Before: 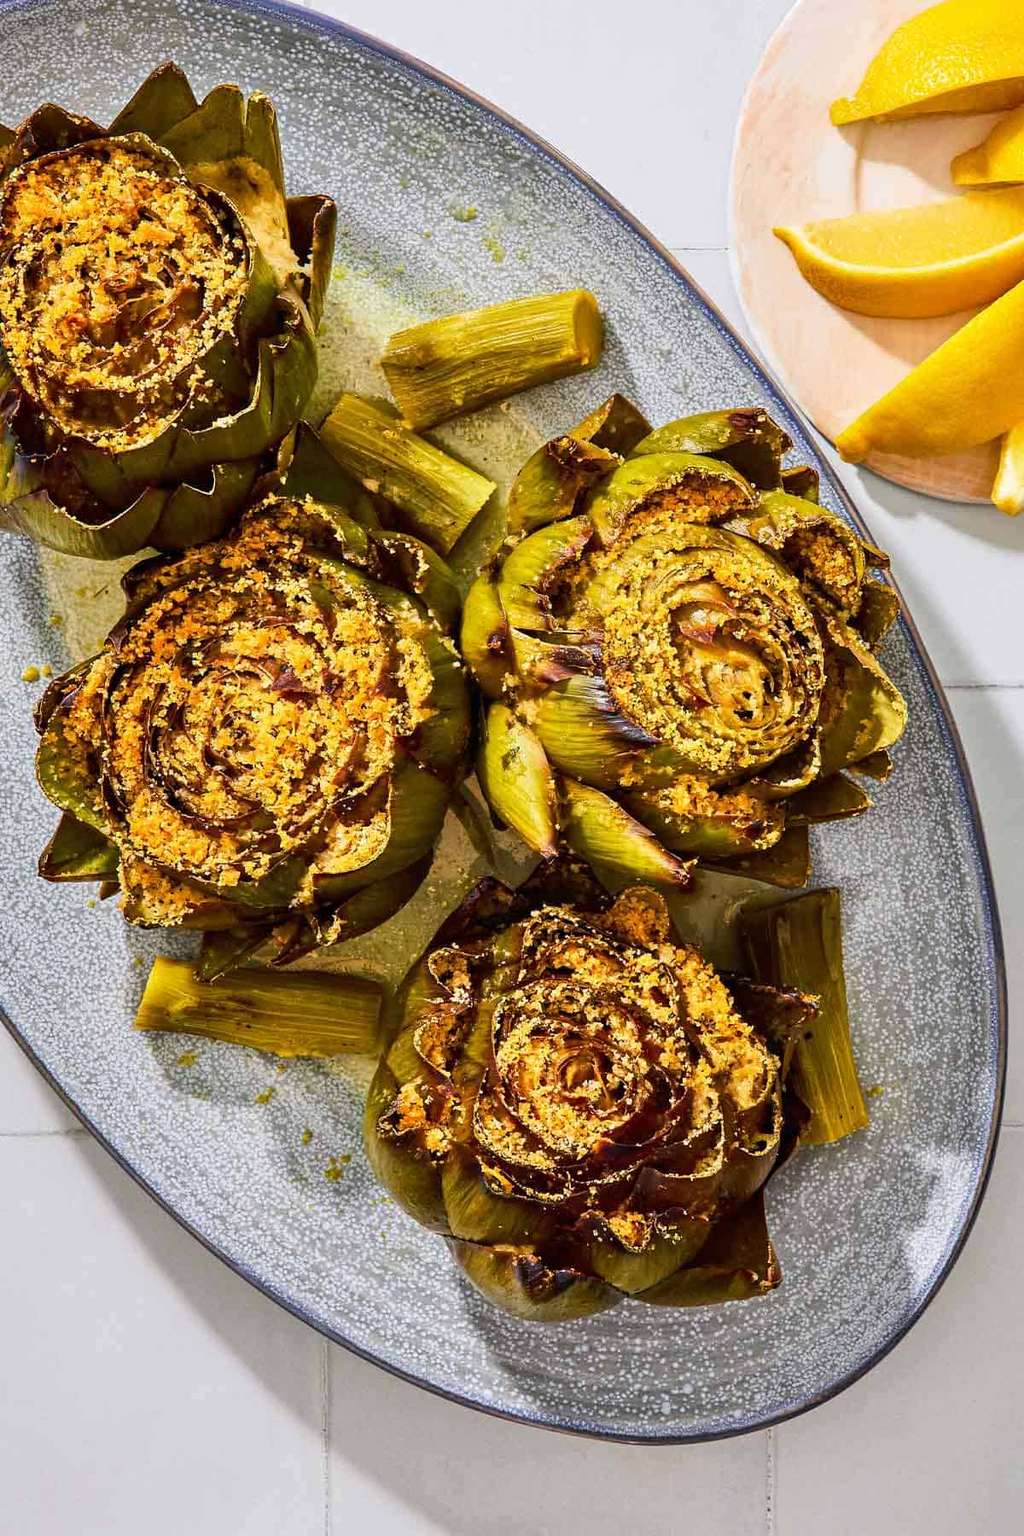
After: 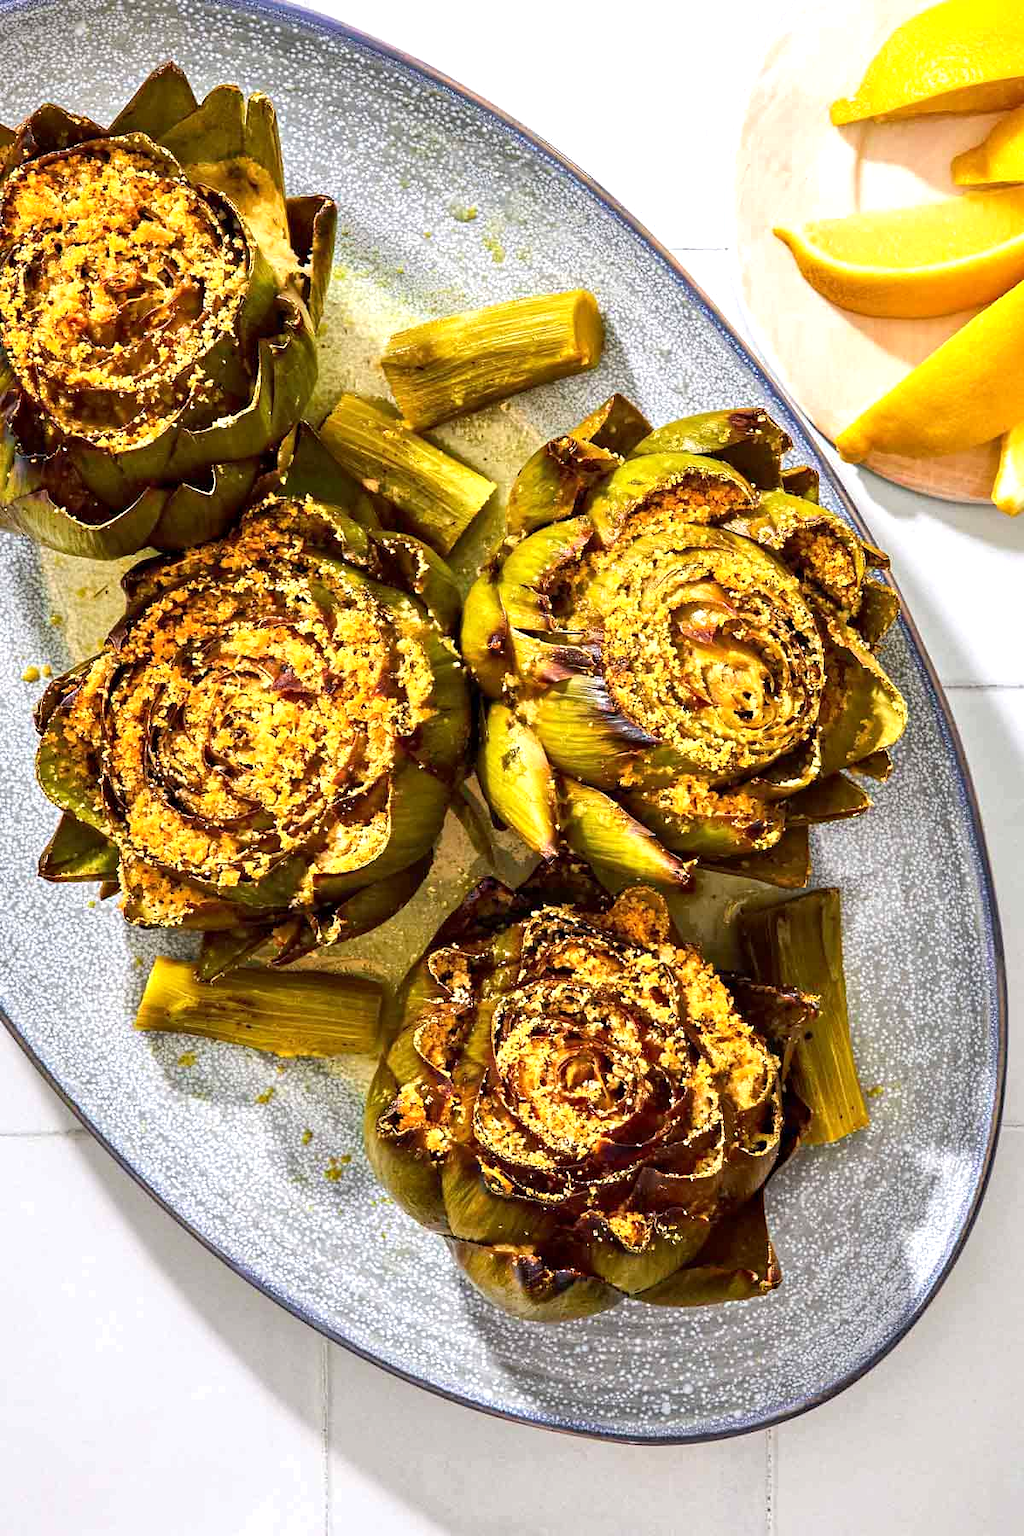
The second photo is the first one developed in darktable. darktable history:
exposure: black level correction 0.001, exposure 0.498 EV, compensate exposure bias true, compensate highlight preservation false
tone equalizer: edges refinement/feathering 500, mask exposure compensation -1.57 EV, preserve details no
